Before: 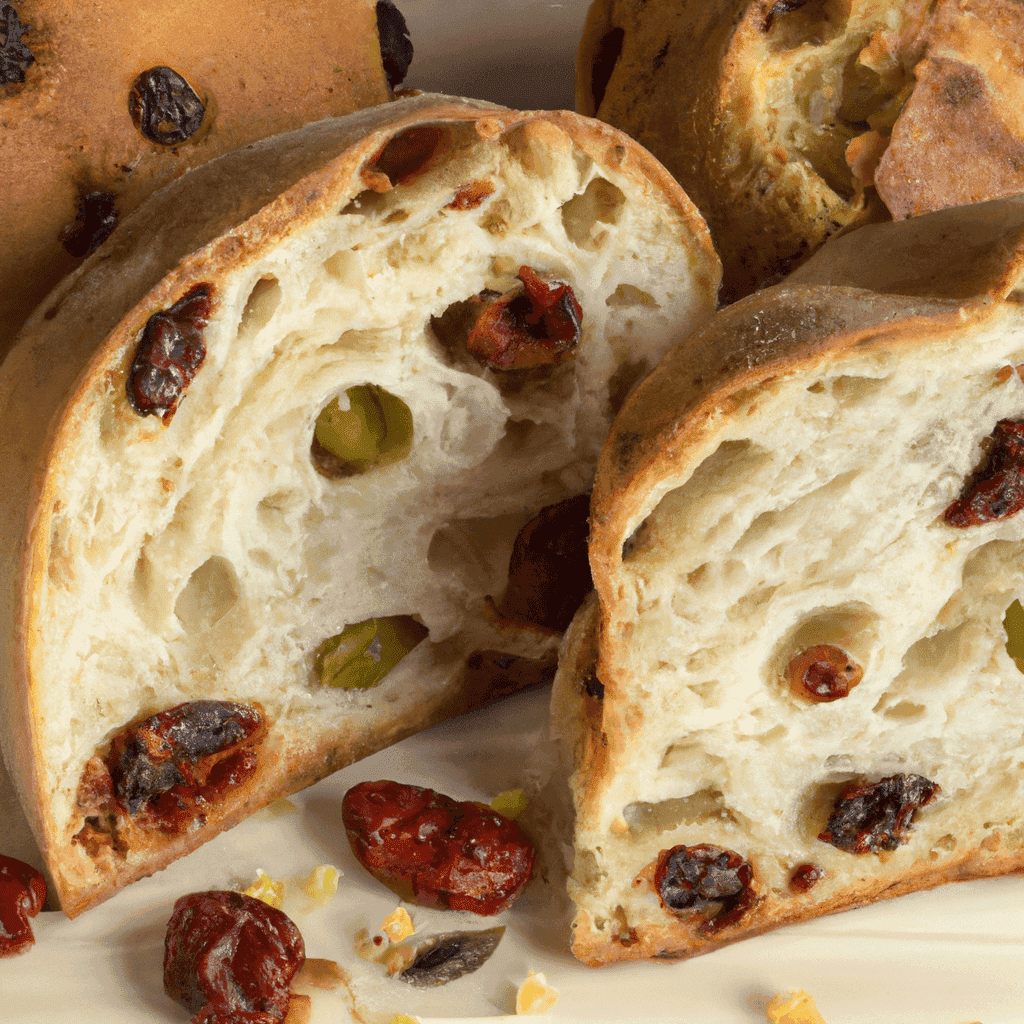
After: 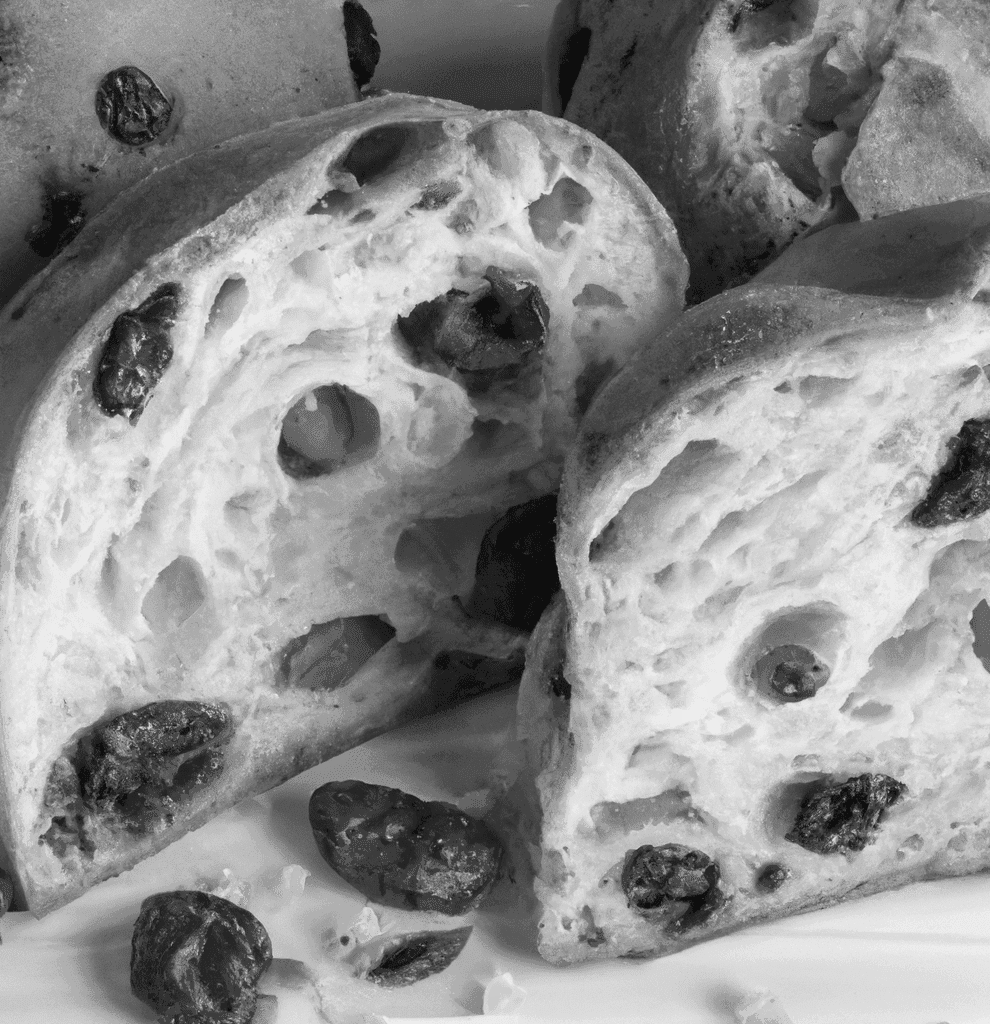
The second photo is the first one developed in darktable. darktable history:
crop and rotate: left 3.238%
monochrome: on, module defaults
